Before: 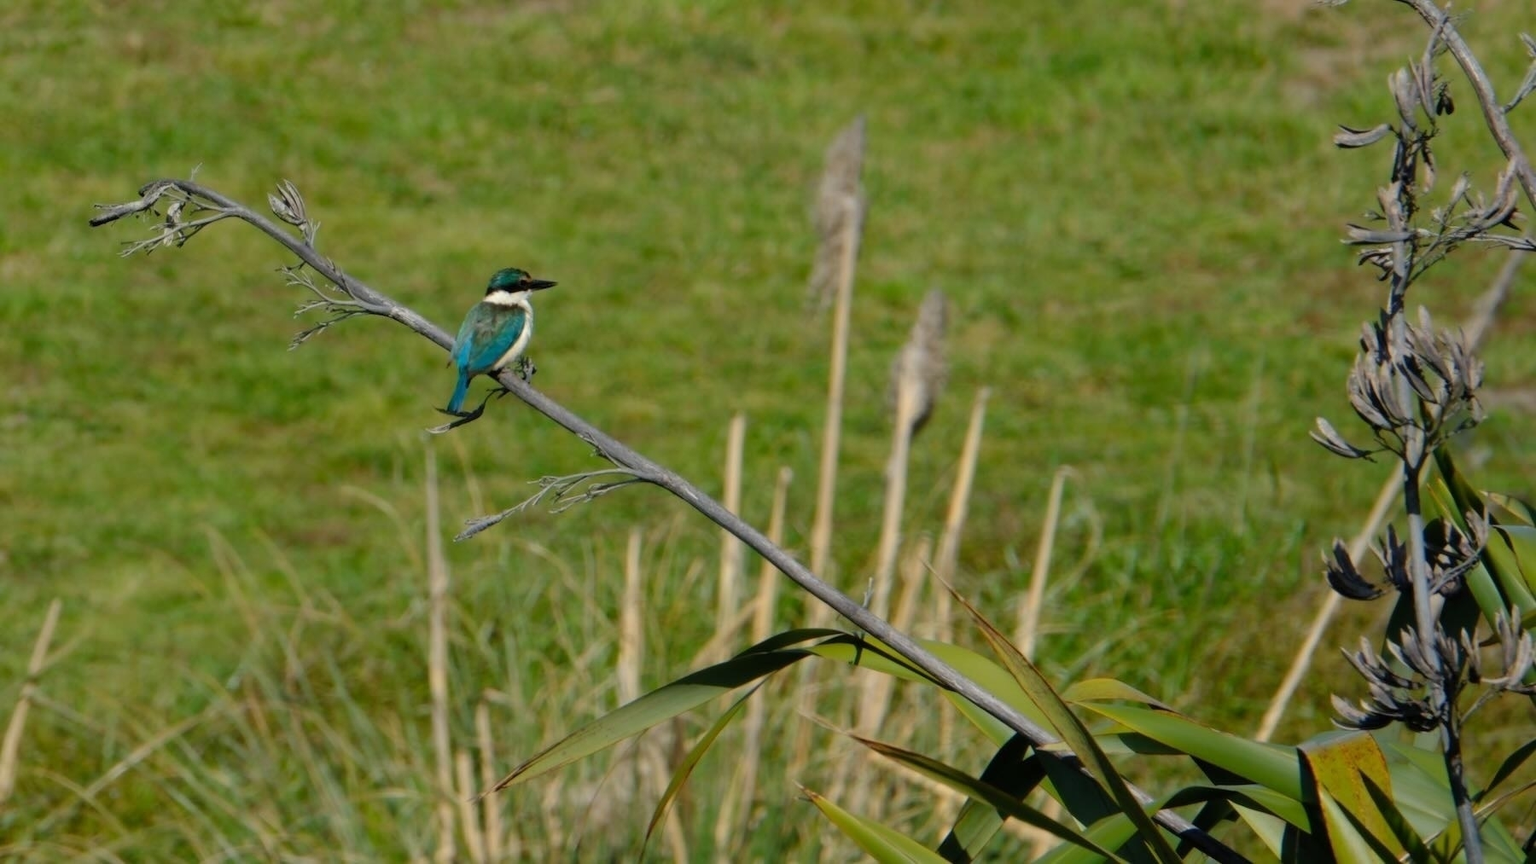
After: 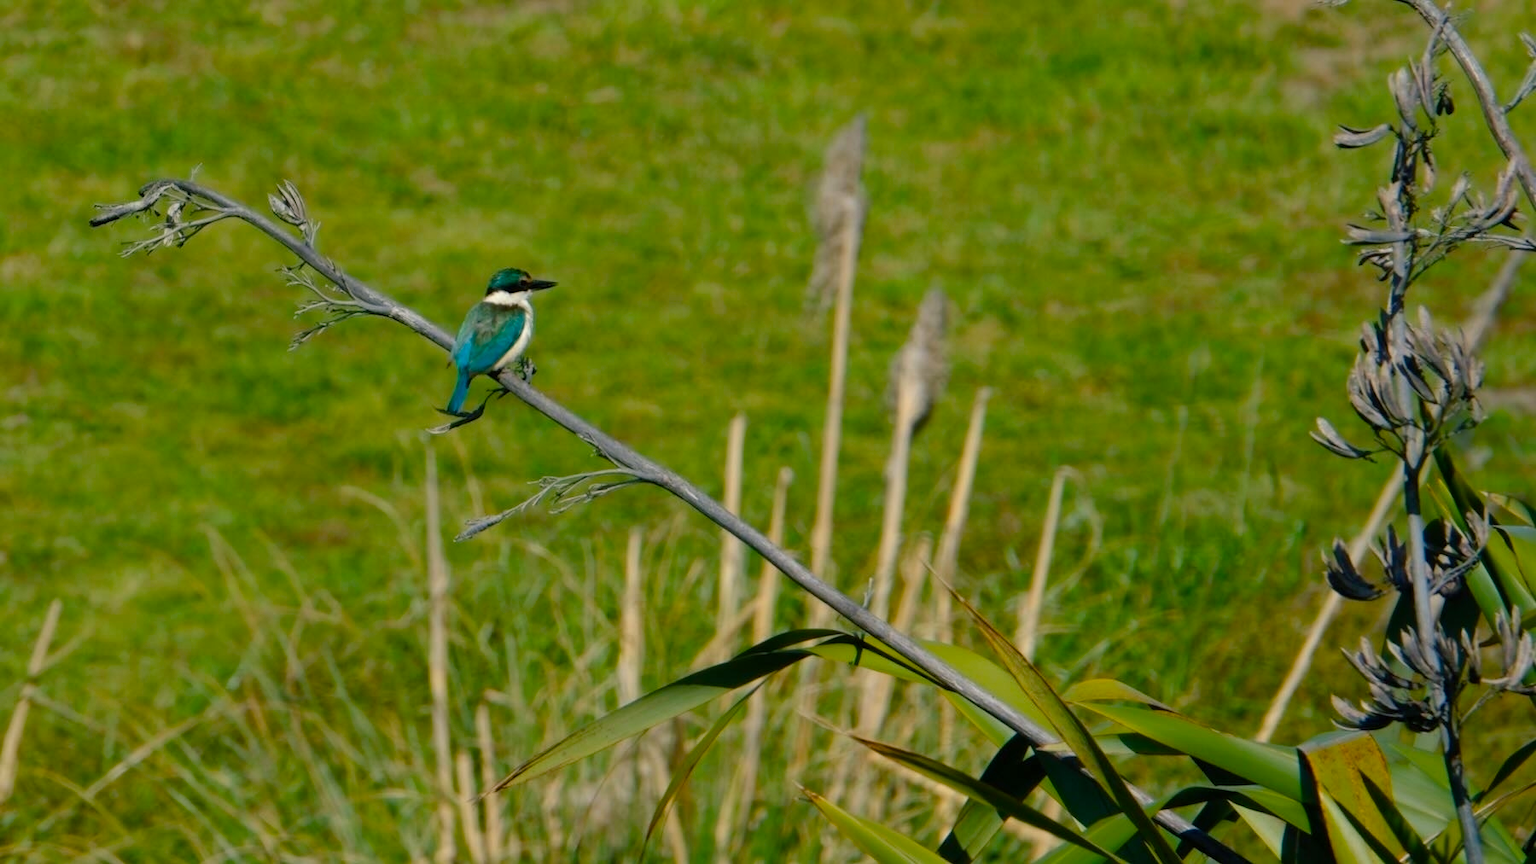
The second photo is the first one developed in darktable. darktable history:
color balance rgb: shadows lift › luminance -7.842%, shadows lift › chroma 2.298%, shadows lift › hue 198.64°, perceptual saturation grading › global saturation 20.199%, perceptual saturation grading › highlights -19.832%, perceptual saturation grading › shadows 29.887%, global vibrance 14.339%
